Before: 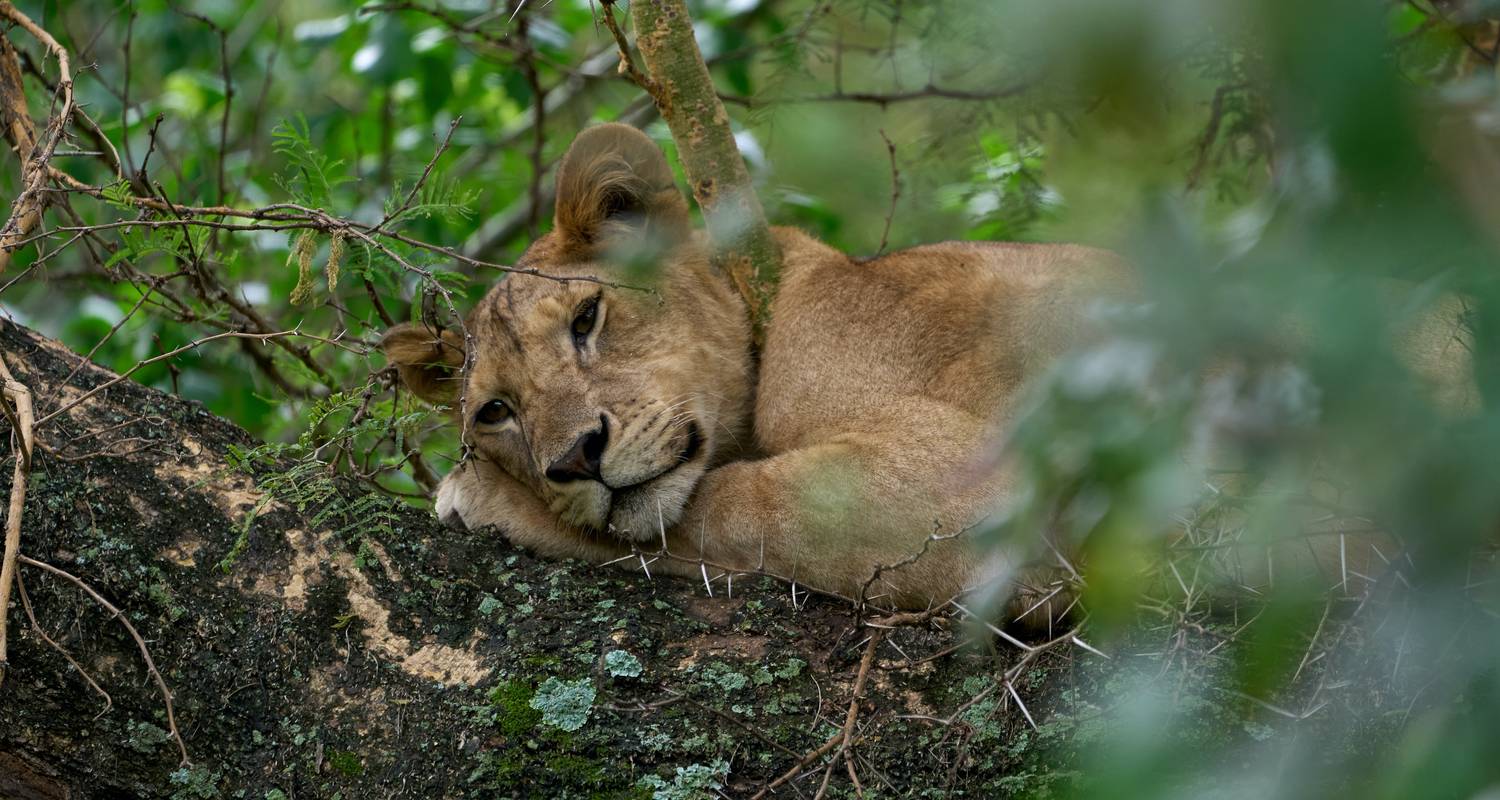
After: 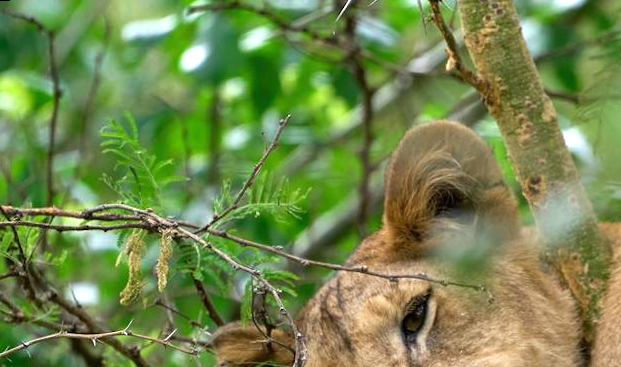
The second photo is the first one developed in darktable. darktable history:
rotate and perspective: rotation -0.45°, automatic cropping original format, crop left 0.008, crop right 0.992, crop top 0.012, crop bottom 0.988
exposure: black level correction 0, exposure 0.9 EV, compensate highlight preservation false
crop and rotate: left 10.817%, top 0.062%, right 47.194%, bottom 53.626%
